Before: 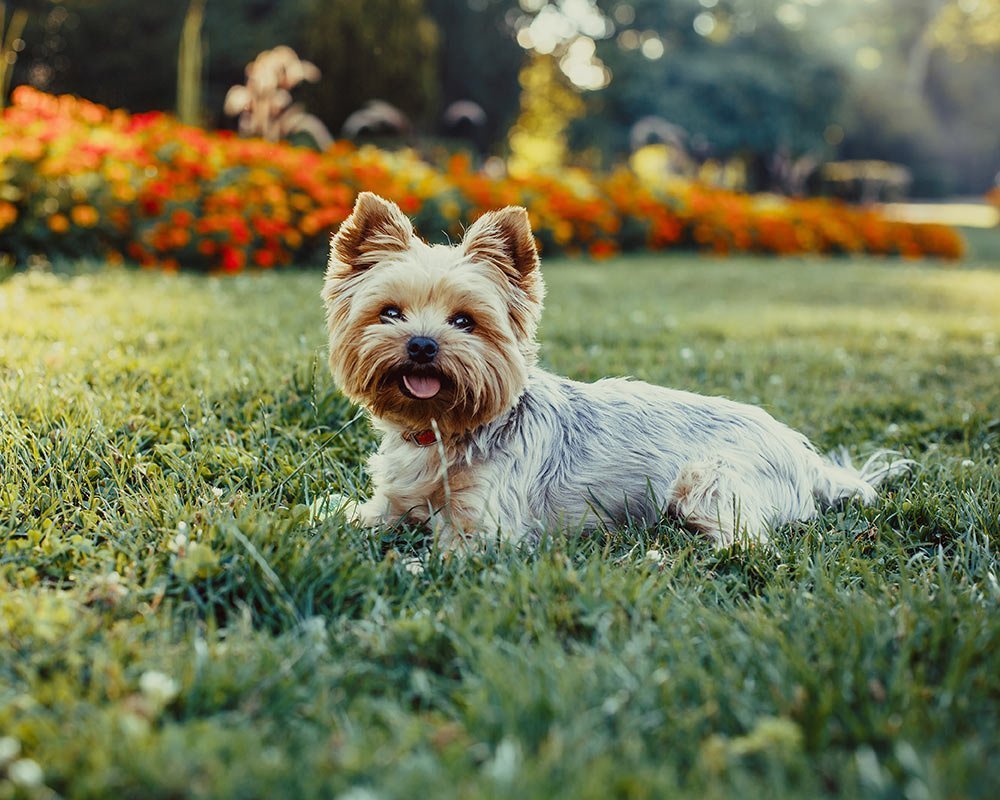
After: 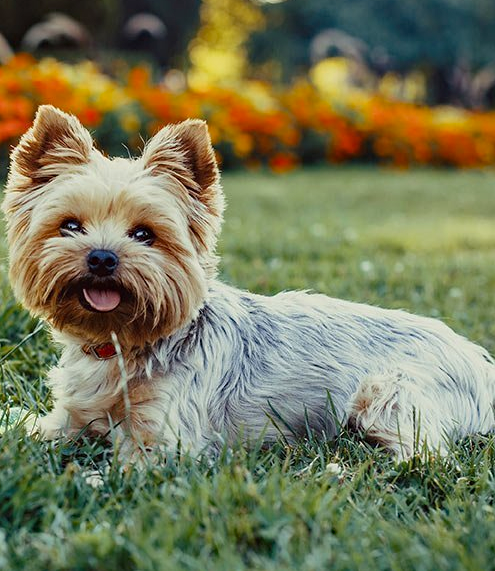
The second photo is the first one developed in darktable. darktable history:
haze removal: compatibility mode true, adaptive false
white balance: emerald 1
crop: left 32.075%, top 10.976%, right 18.355%, bottom 17.596%
